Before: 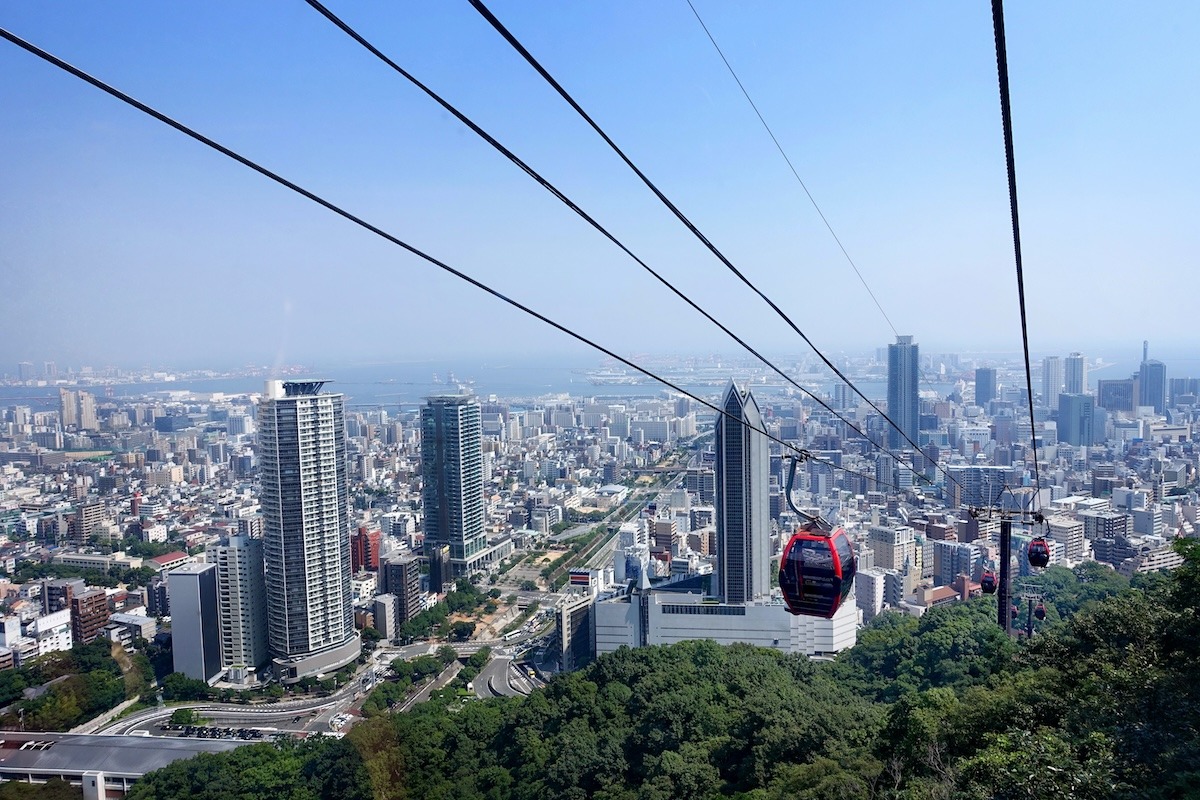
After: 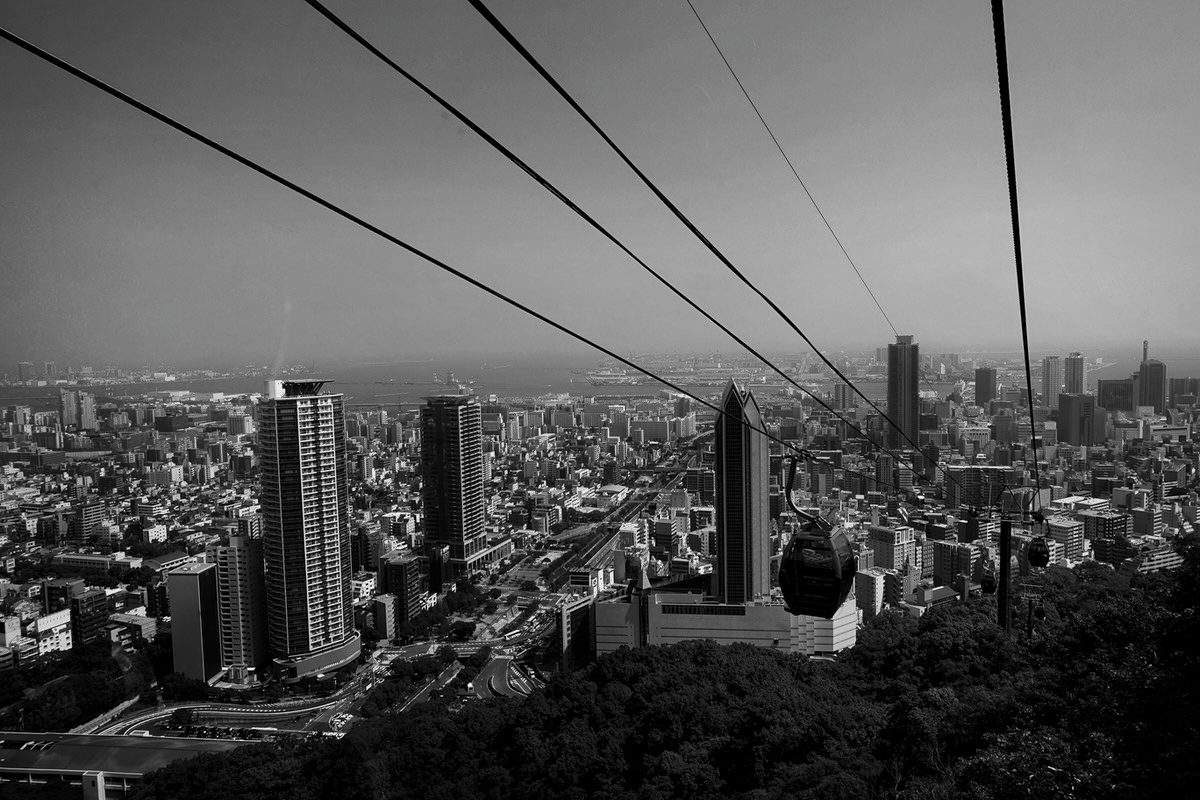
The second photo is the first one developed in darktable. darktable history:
vignetting: fall-off radius 60.66%, brightness -0.278, unbound false
contrast brightness saturation: contrast -0.037, brightness -0.591, saturation -0.995
color balance rgb: highlights gain › chroma 3.054%, highlights gain › hue 60.27°, perceptual saturation grading › global saturation 0.118%, perceptual saturation grading › highlights -32.453%, perceptual saturation grading › mid-tones 5.319%, perceptual saturation grading › shadows 18.722%, global vibrance 20%
